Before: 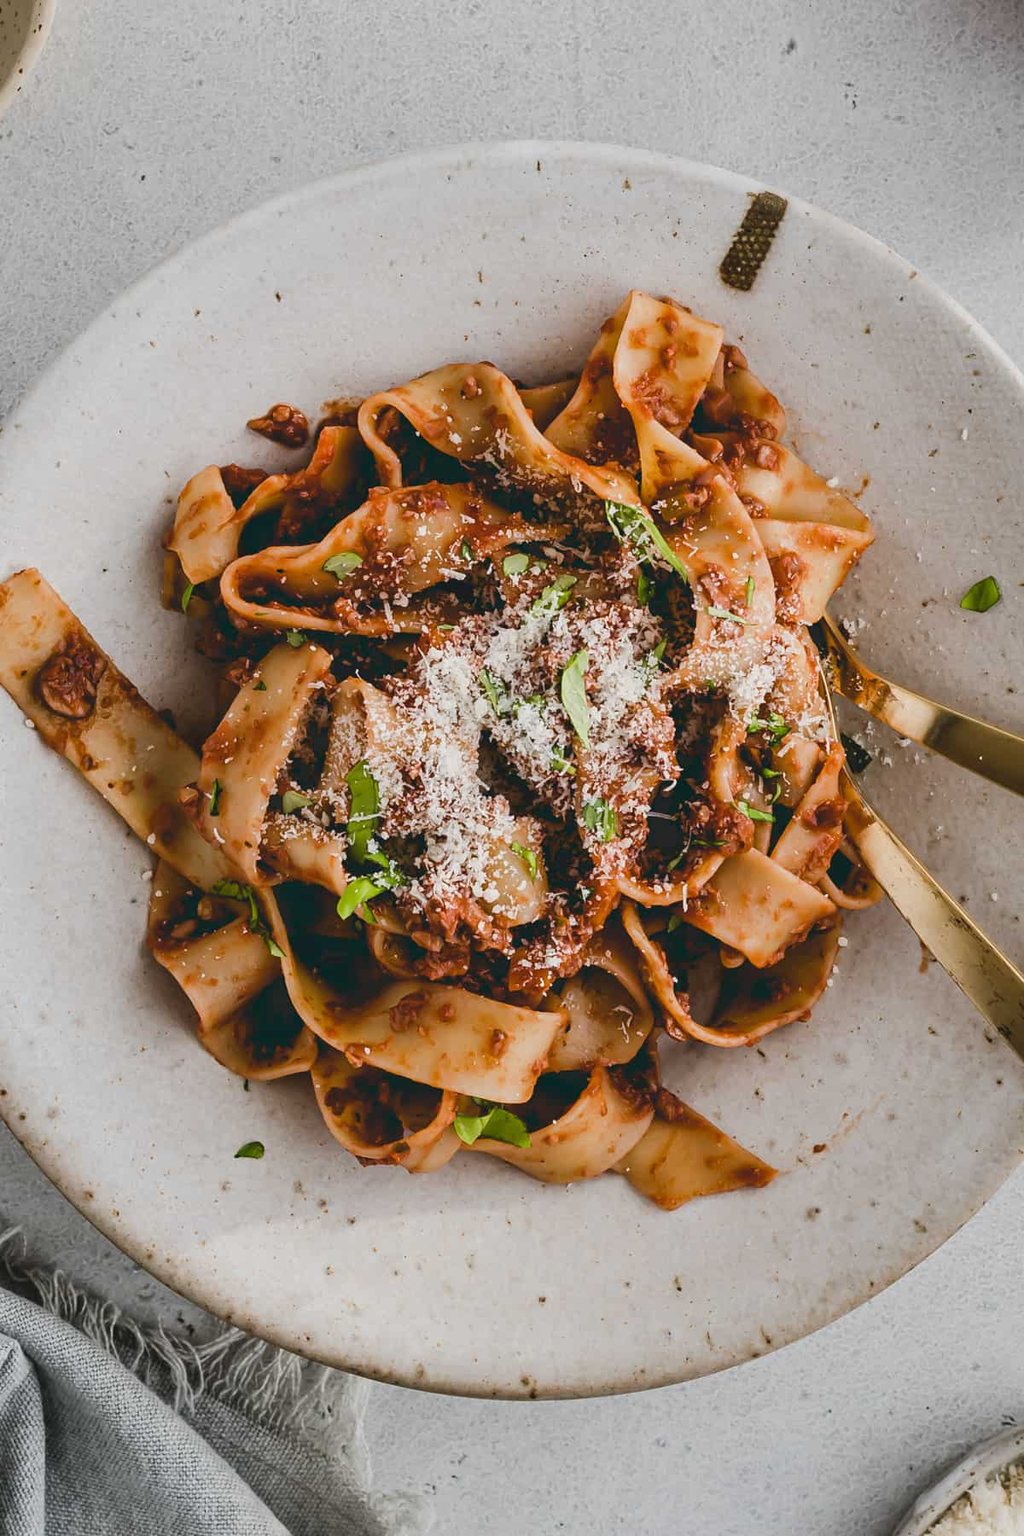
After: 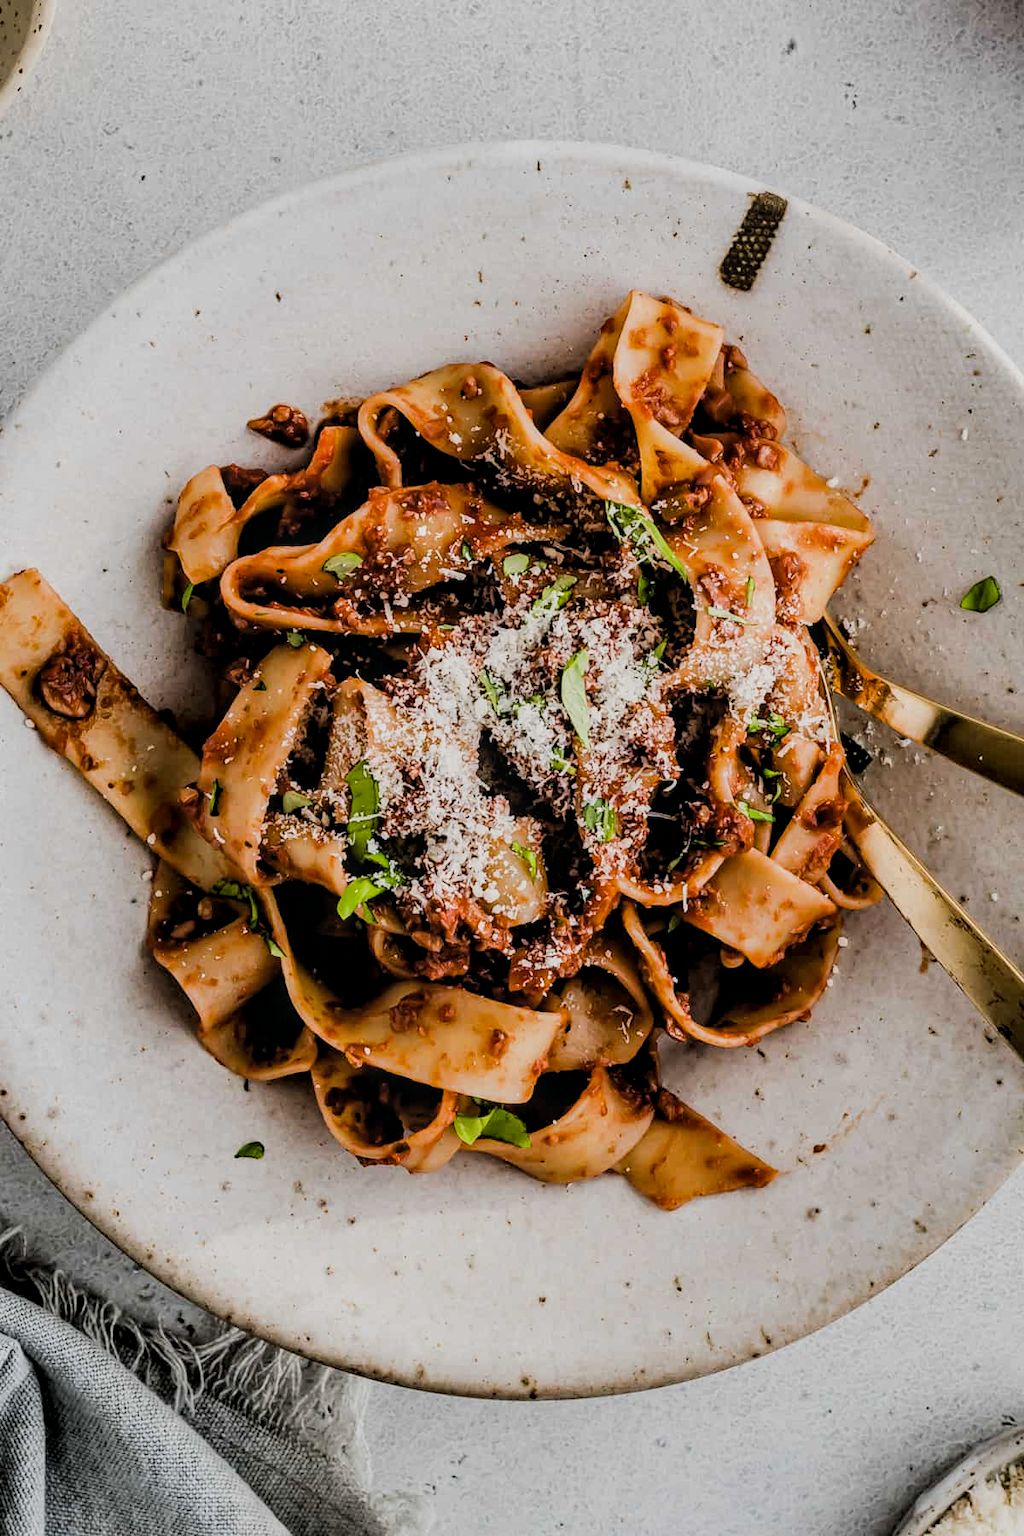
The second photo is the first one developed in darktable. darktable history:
local contrast: on, module defaults
filmic rgb: black relative exposure -5 EV, hardness 2.88, contrast 1.2, highlights saturation mix -30%
color balance: contrast 8.5%, output saturation 105%
